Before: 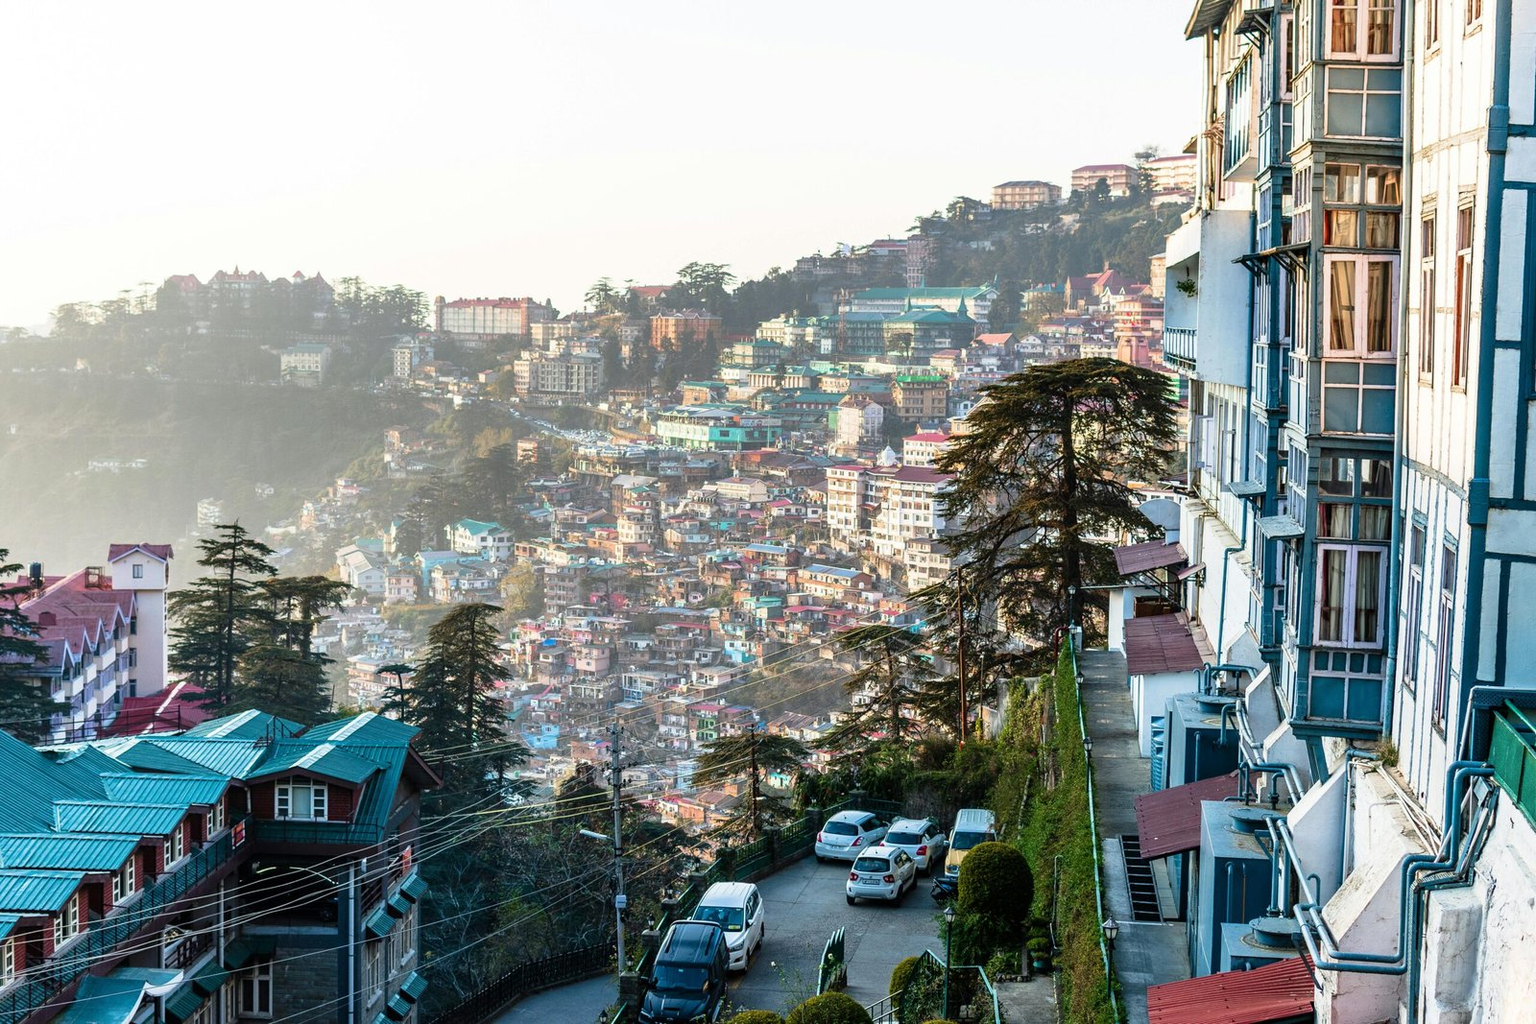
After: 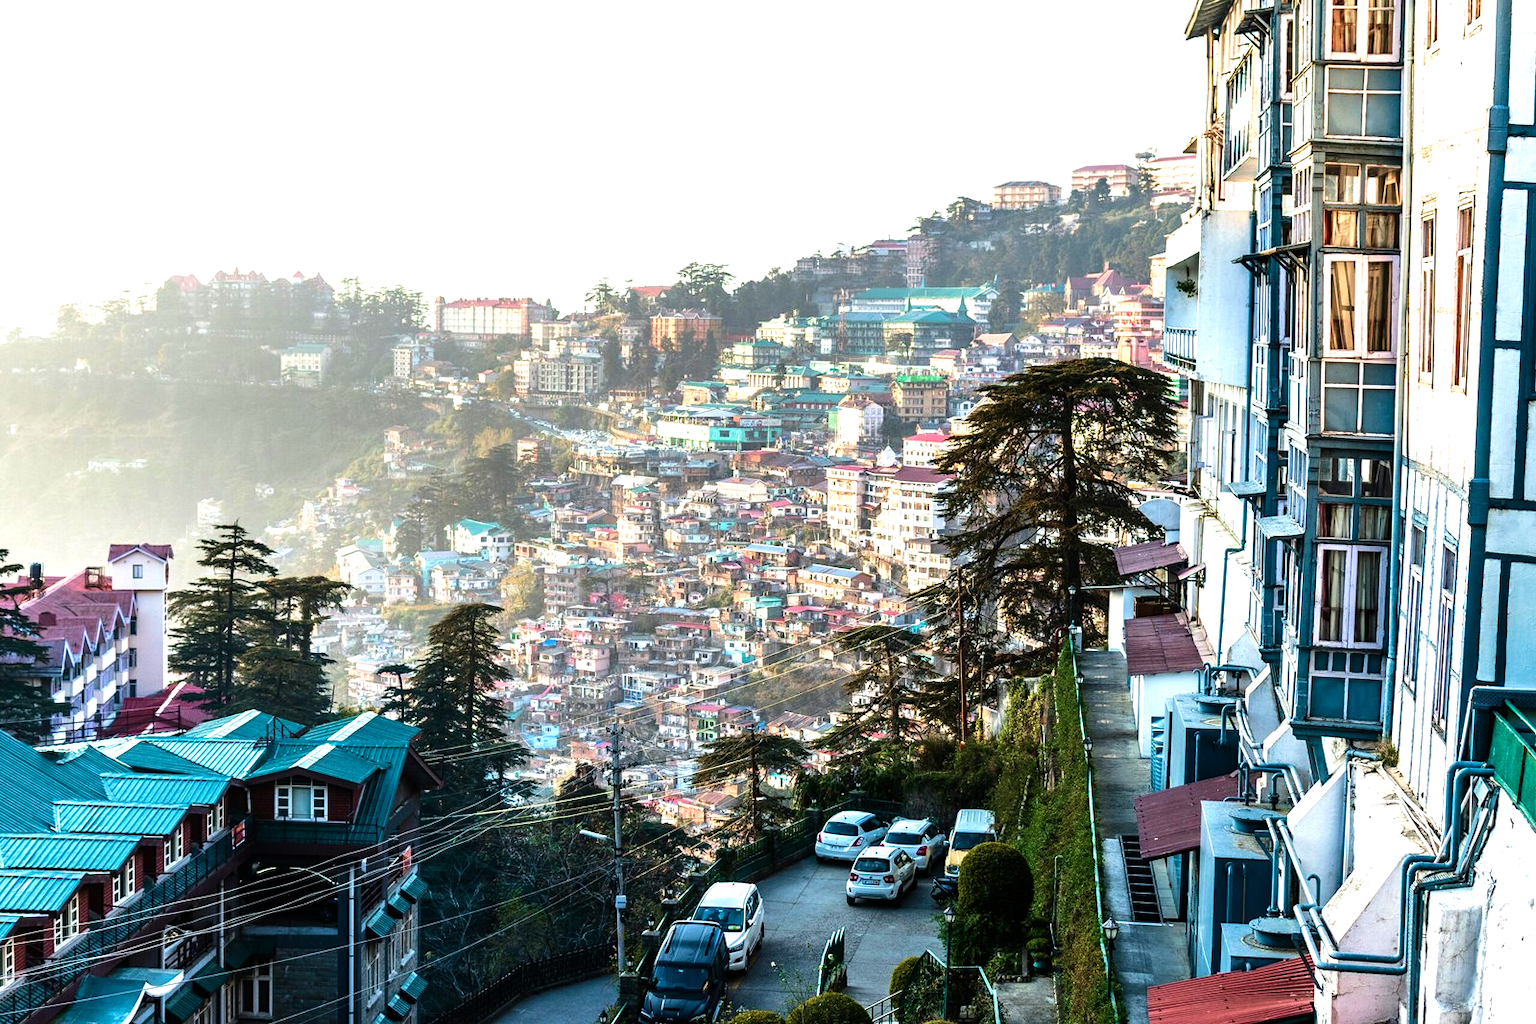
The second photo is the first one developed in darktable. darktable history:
velvia: on, module defaults
tone equalizer: -8 EV -0.75 EV, -7 EV -0.7 EV, -6 EV -0.6 EV, -5 EV -0.4 EV, -3 EV 0.4 EV, -2 EV 0.6 EV, -1 EV 0.7 EV, +0 EV 0.75 EV, edges refinement/feathering 500, mask exposure compensation -1.57 EV, preserve details no
